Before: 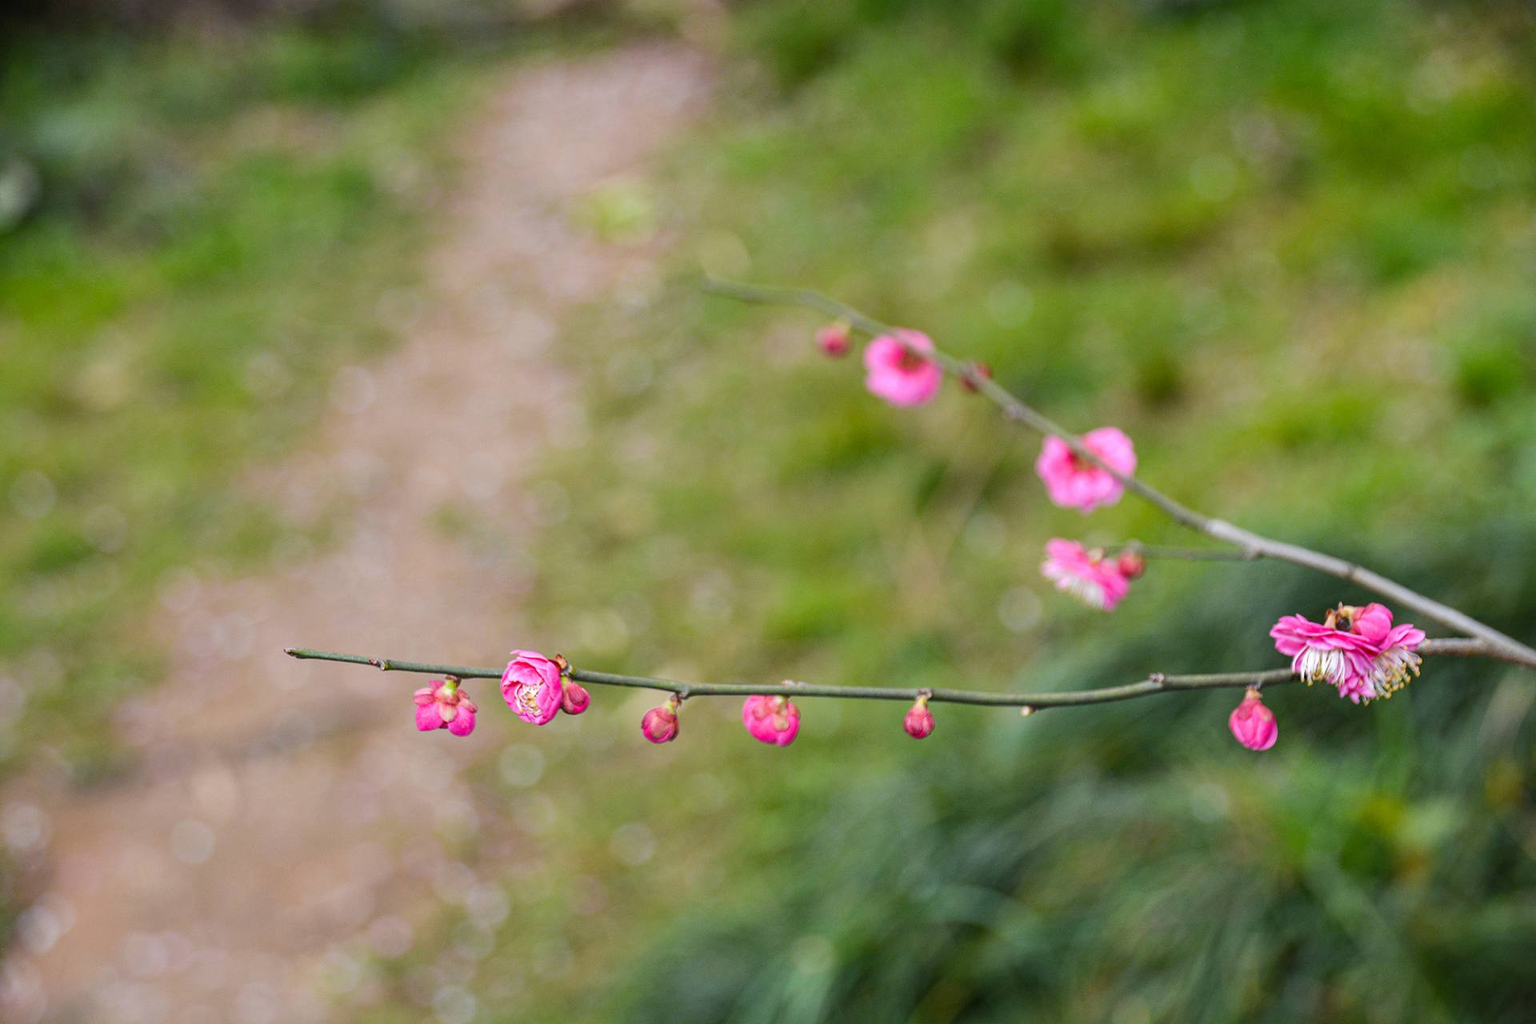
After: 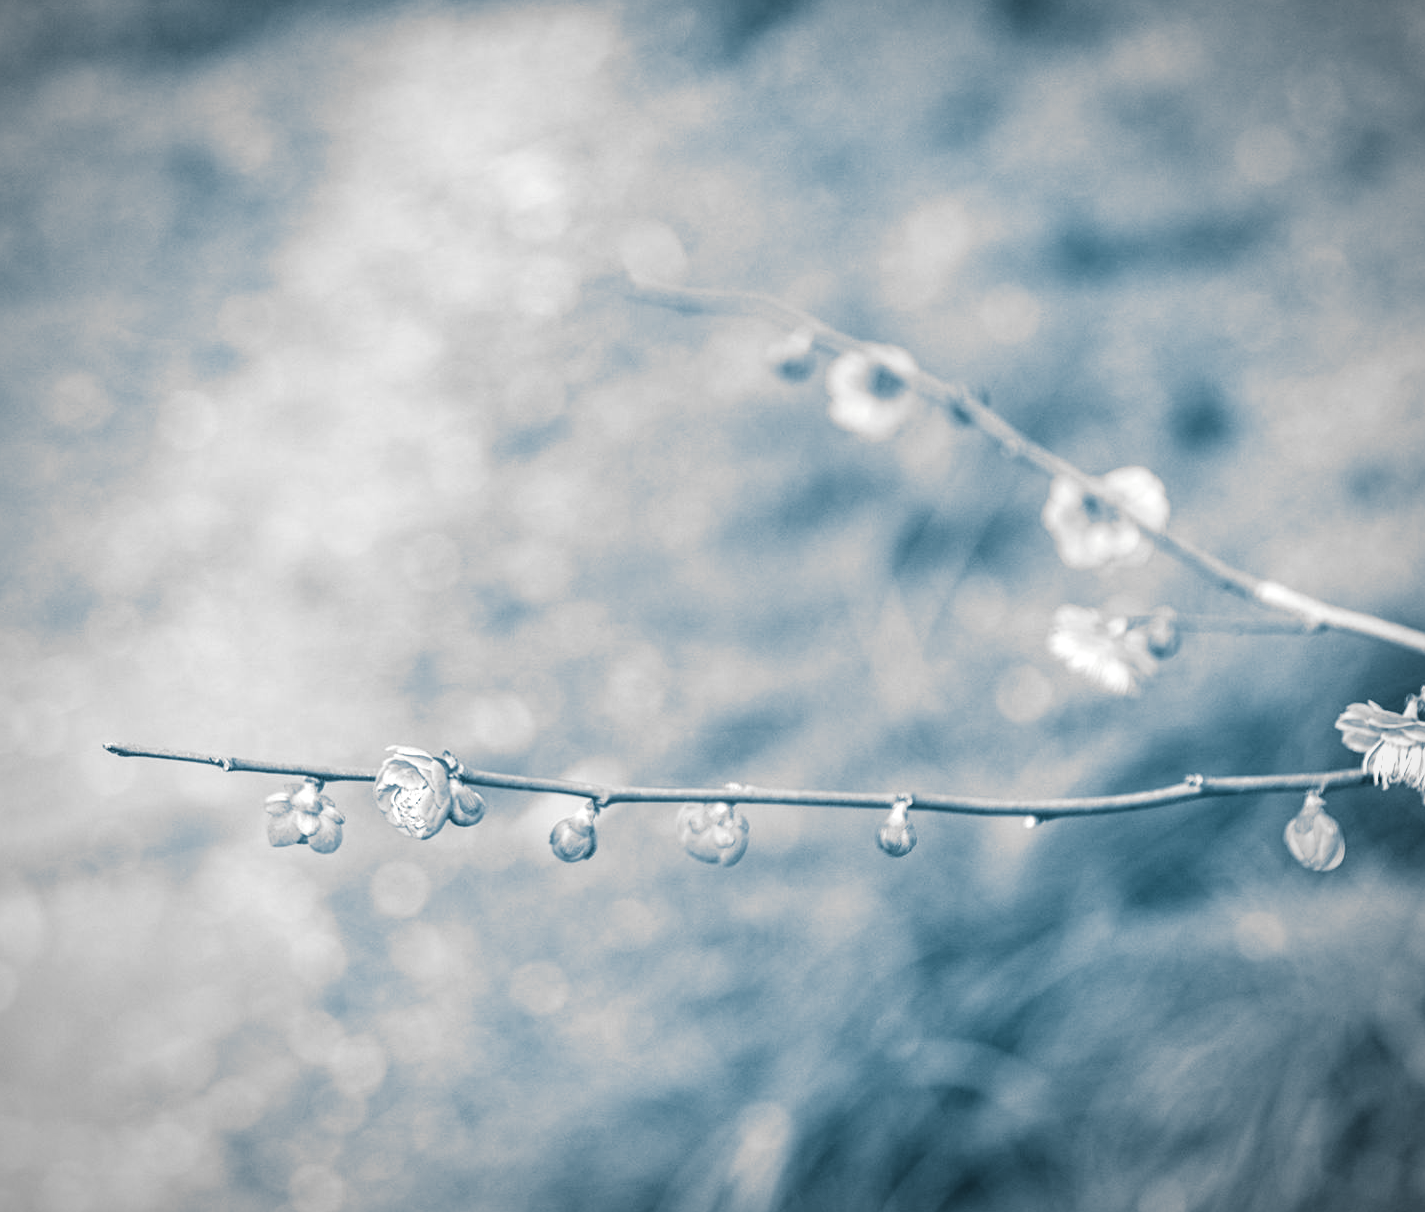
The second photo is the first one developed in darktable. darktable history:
vignetting: fall-off radius 70%, automatic ratio true
tone curve: curves: ch0 [(0, 0) (0.004, 0.002) (0.02, 0.013) (0.218, 0.218) (0.664, 0.718) (0.832, 0.873) (1, 1)], preserve colors none
colorize: saturation 60%, source mix 100%
white balance: red 1.004, blue 1.024
crop and rotate: left 13.15%, top 5.251%, right 12.609%
split-toning: shadows › hue 212.4°, balance -70
monochrome: on, module defaults
